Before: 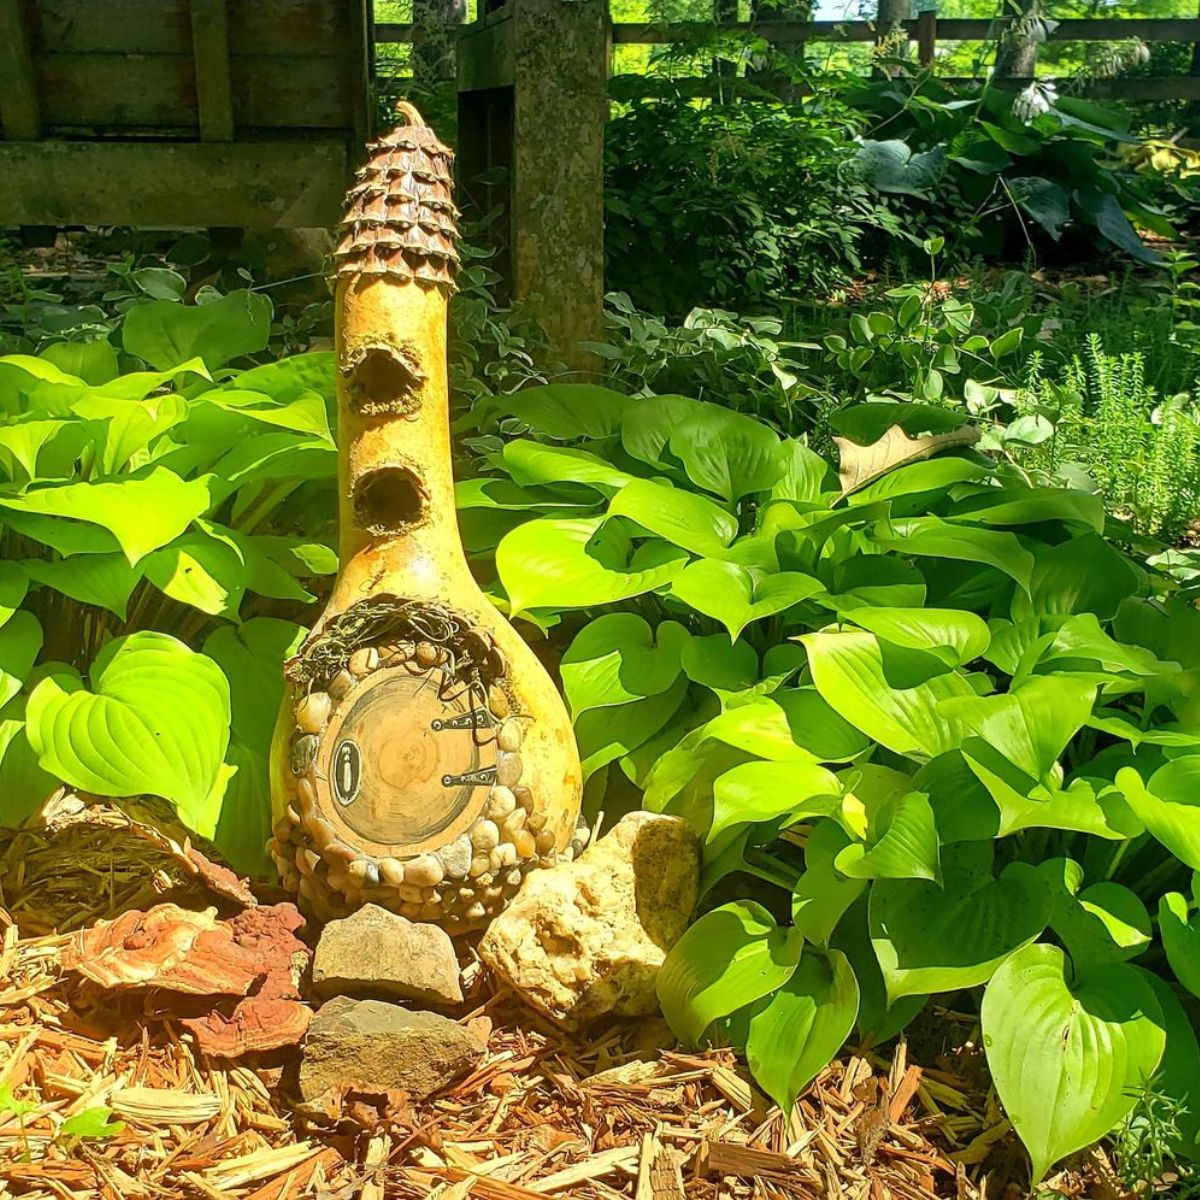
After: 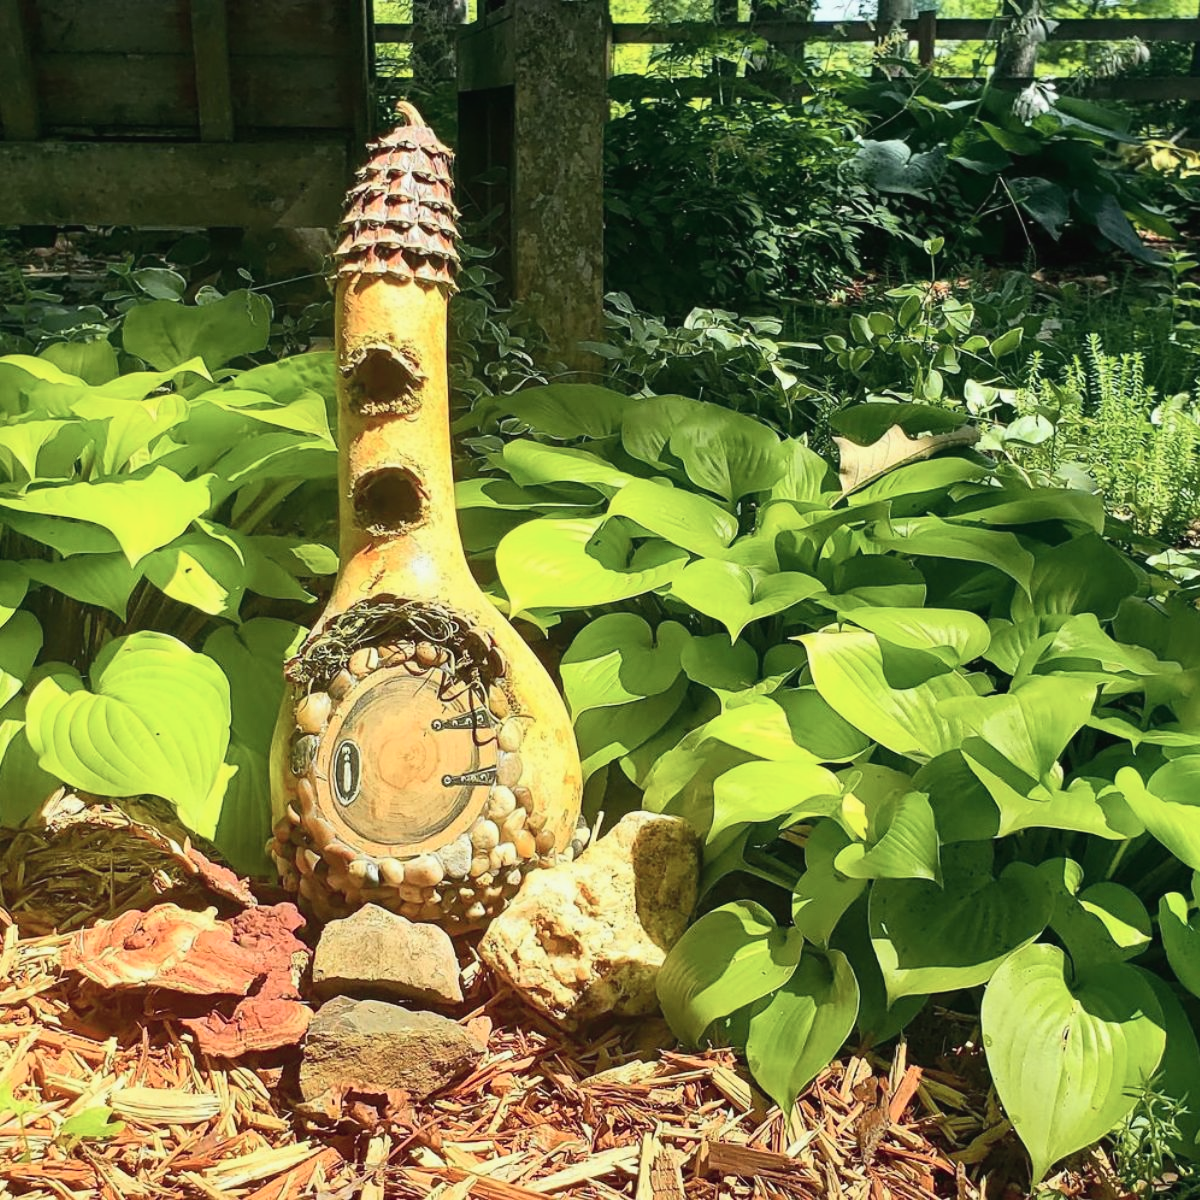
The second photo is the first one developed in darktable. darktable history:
contrast brightness saturation: contrast 0.06, brightness -0.01, saturation -0.23
tone curve: curves: ch0 [(0, 0.023) (0.217, 0.19) (0.754, 0.801) (1, 0.977)]; ch1 [(0, 0) (0.392, 0.398) (0.5, 0.5) (0.521, 0.529) (0.56, 0.592) (1, 1)]; ch2 [(0, 0) (0.5, 0.5) (0.579, 0.561) (0.65, 0.657) (1, 1)], color space Lab, independent channels, preserve colors none
